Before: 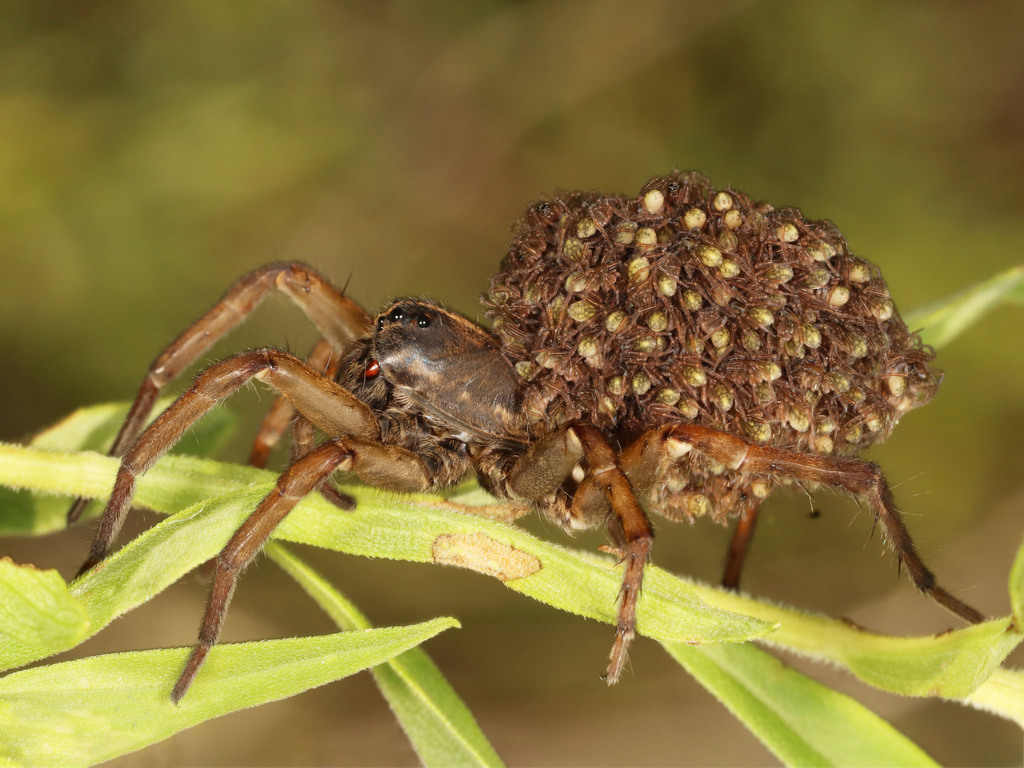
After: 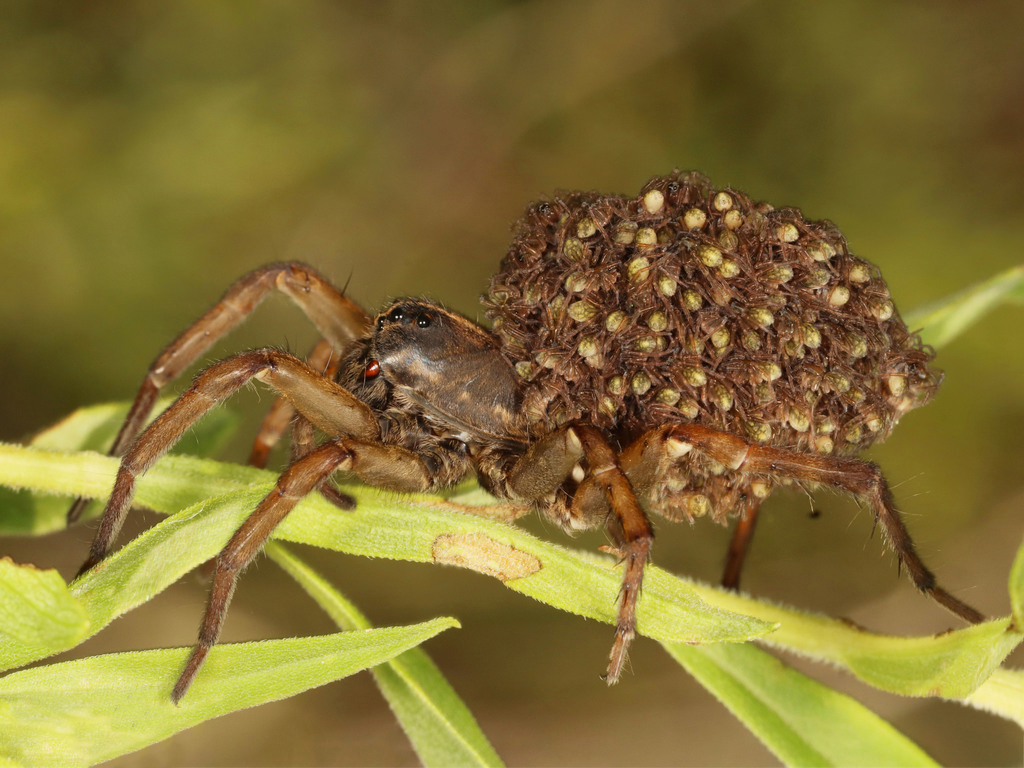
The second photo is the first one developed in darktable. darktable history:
color correction: highlights b* 3
exposure: exposure -0.116 EV, compensate exposure bias true, compensate highlight preservation false
